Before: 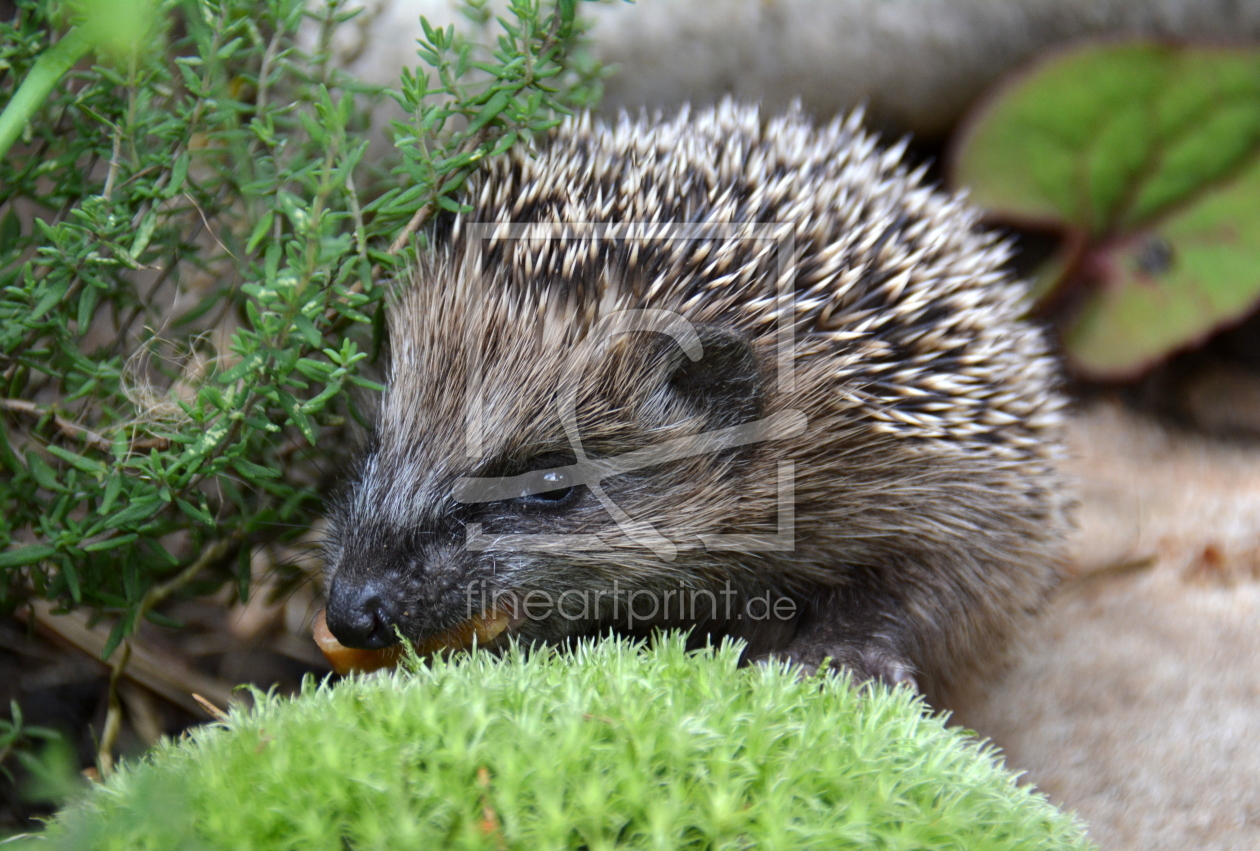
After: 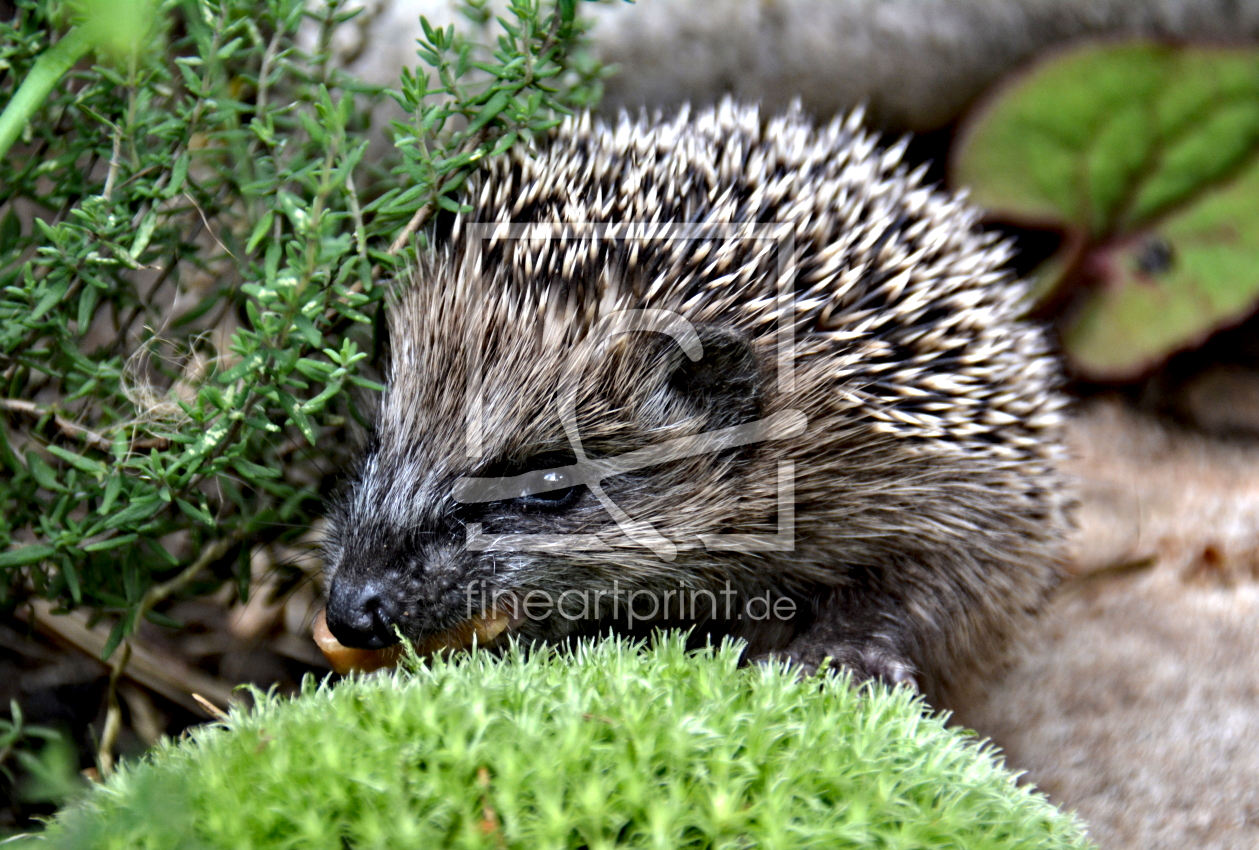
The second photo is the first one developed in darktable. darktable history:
haze removal: compatibility mode true, adaptive false
contrast equalizer: y [[0.511, 0.558, 0.631, 0.632, 0.559, 0.512], [0.5 ×6], [0.507, 0.559, 0.627, 0.644, 0.647, 0.647], [0 ×6], [0 ×6]]
